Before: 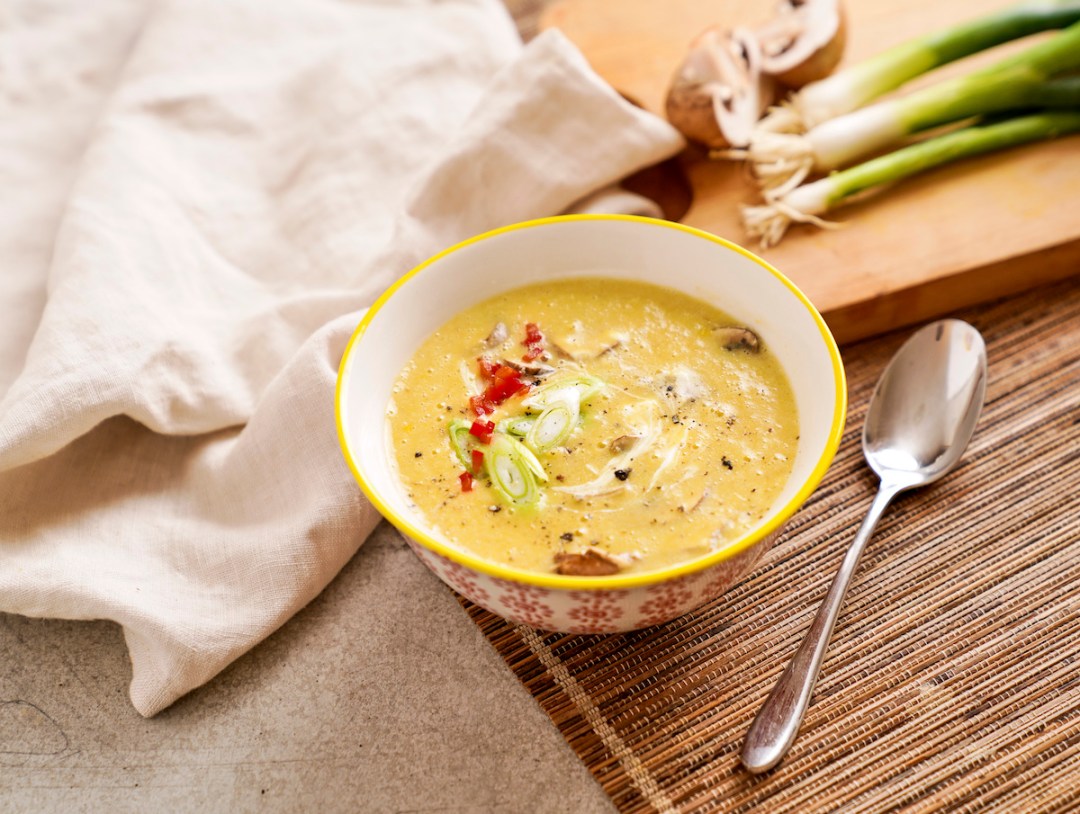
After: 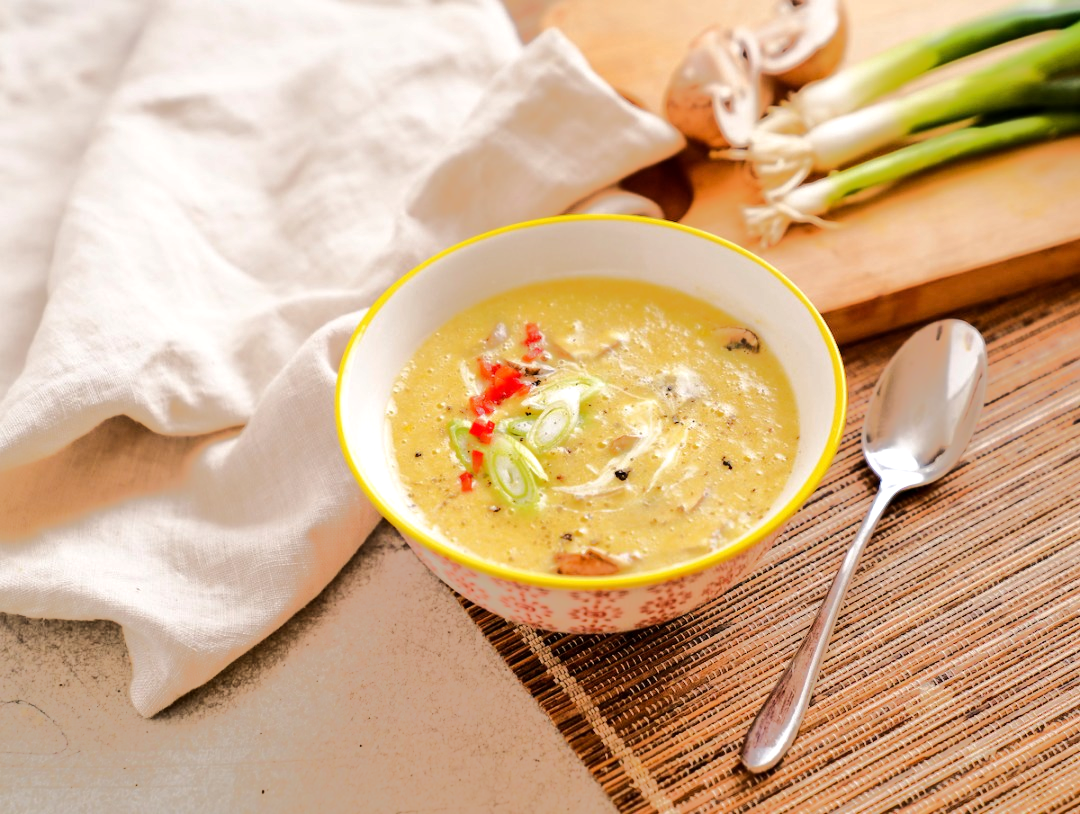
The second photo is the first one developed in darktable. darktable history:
tone equalizer: -8 EV -0.506 EV, -7 EV -0.294 EV, -6 EV -0.06 EV, -5 EV 0.432 EV, -4 EV 0.963 EV, -3 EV 0.774 EV, -2 EV -0.013 EV, -1 EV 0.127 EV, +0 EV -0.023 EV, edges refinement/feathering 500, mask exposure compensation -1.57 EV, preserve details no
